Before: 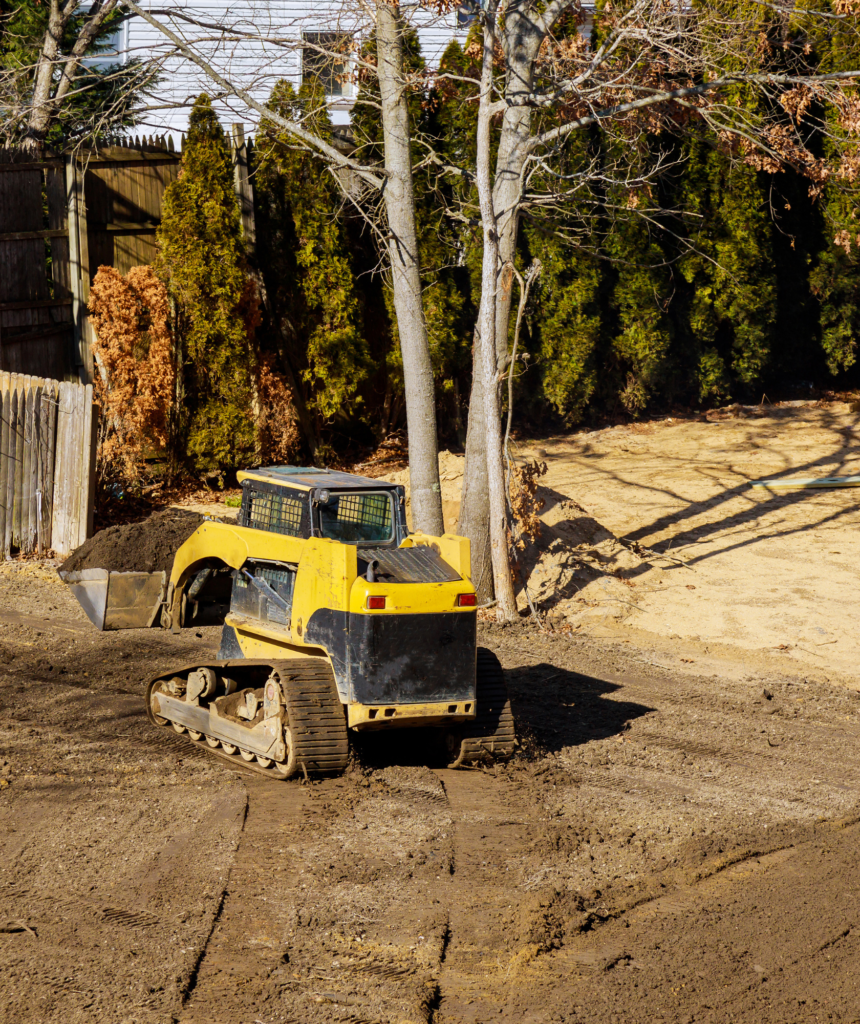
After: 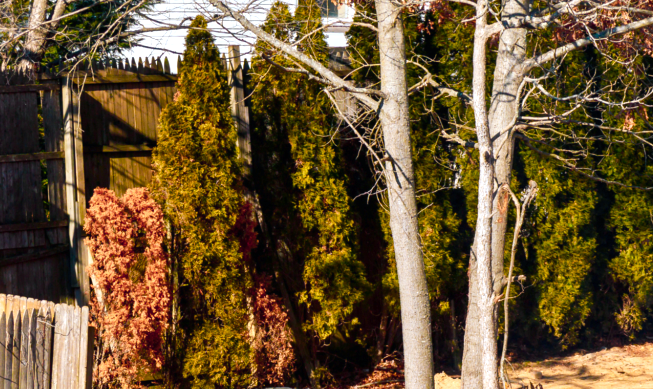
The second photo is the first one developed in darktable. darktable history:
exposure: black level correction 0, exposure 0.498 EV, compensate highlight preservation false
crop: left 0.56%, top 7.628%, right 23.502%, bottom 54.311%
color balance rgb: shadows lift › chroma 7.262%, shadows lift › hue 245.55°, perceptual saturation grading › global saturation 20%, perceptual saturation grading › highlights -25.773%, perceptual saturation grading › shadows 49.445%, hue shift -11.06°
